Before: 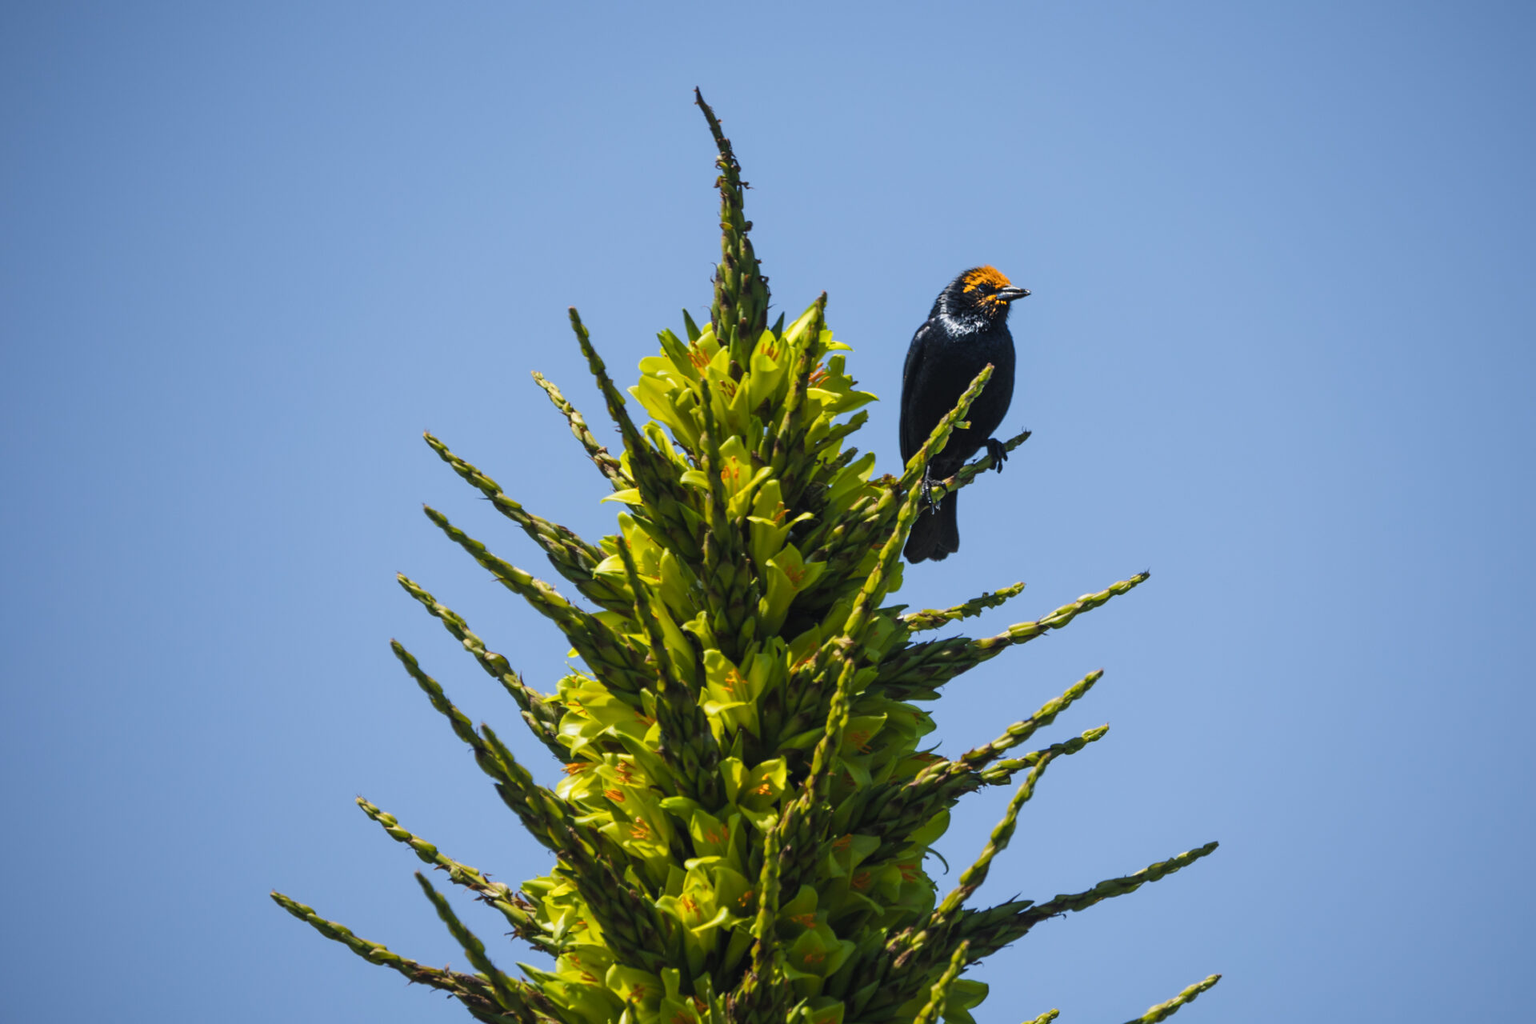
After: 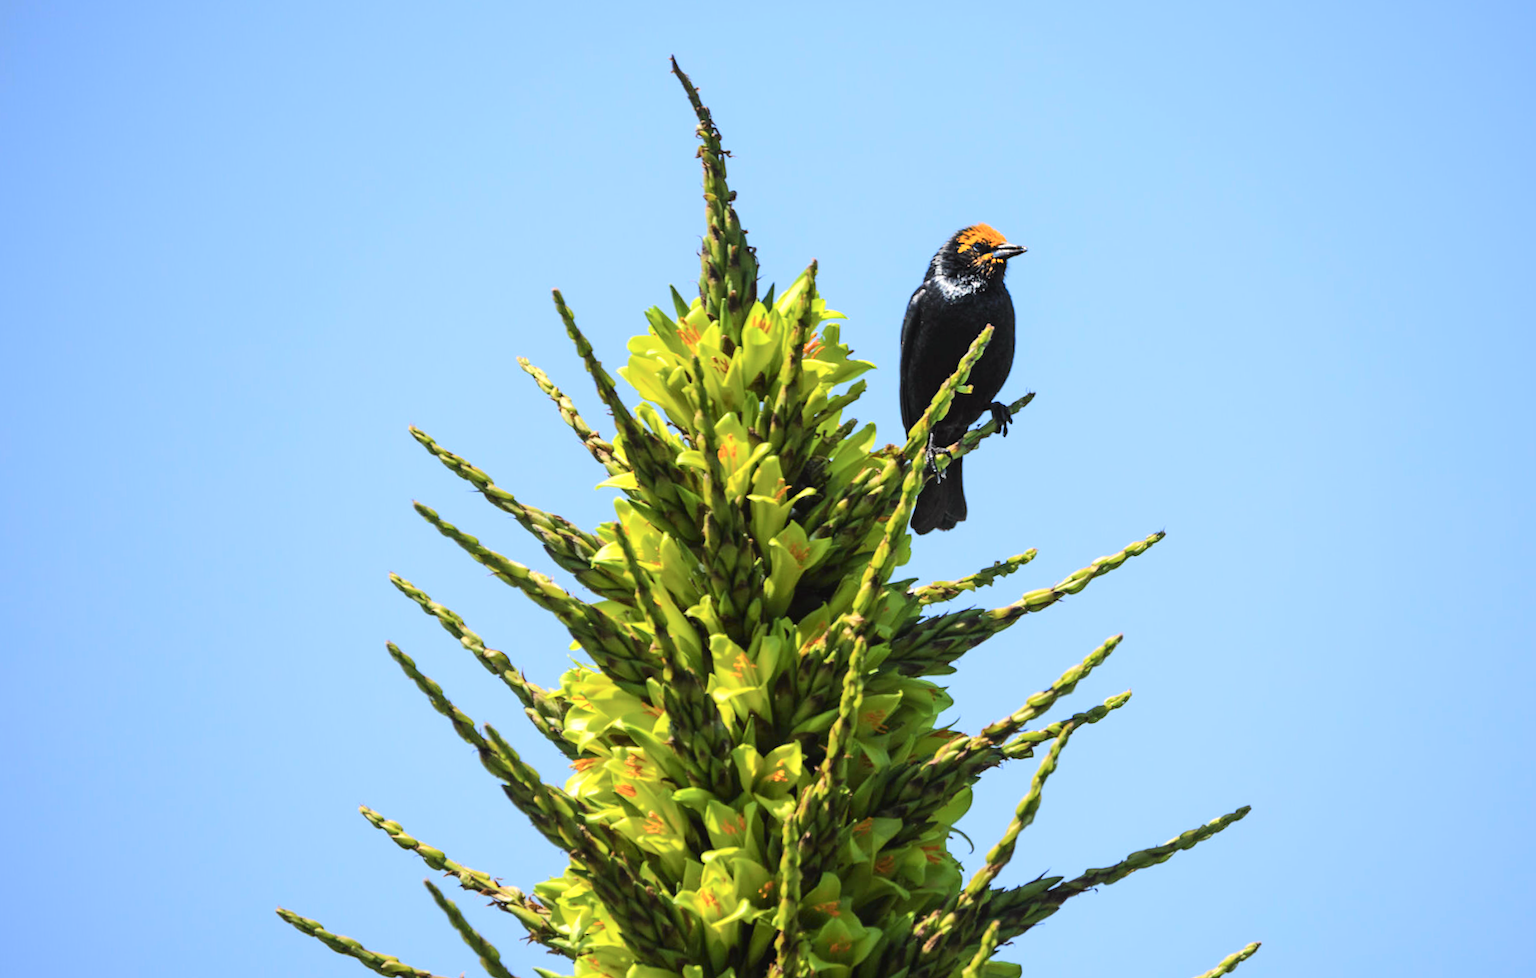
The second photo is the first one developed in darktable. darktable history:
exposure: black level correction 0, exposure 0.7 EV, compensate exposure bias true, compensate highlight preservation false
rotate and perspective: rotation -3°, crop left 0.031, crop right 0.968, crop top 0.07, crop bottom 0.93
tone curve: curves: ch0 [(0, 0.019) (0.066, 0.043) (0.189, 0.182) (0.359, 0.417) (0.485, 0.576) (0.656, 0.734) (0.851, 0.861) (0.997, 0.959)]; ch1 [(0, 0) (0.179, 0.123) (0.381, 0.36) (0.425, 0.41) (0.474, 0.472) (0.499, 0.501) (0.514, 0.517) (0.571, 0.584) (0.649, 0.677) (0.812, 0.856) (1, 1)]; ch2 [(0, 0) (0.246, 0.214) (0.421, 0.427) (0.459, 0.484) (0.5, 0.504) (0.518, 0.523) (0.529, 0.544) (0.56, 0.581) (0.617, 0.631) (0.744, 0.734) (0.867, 0.821) (0.993, 0.889)], color space Lab, independent channels, preserve colors none
